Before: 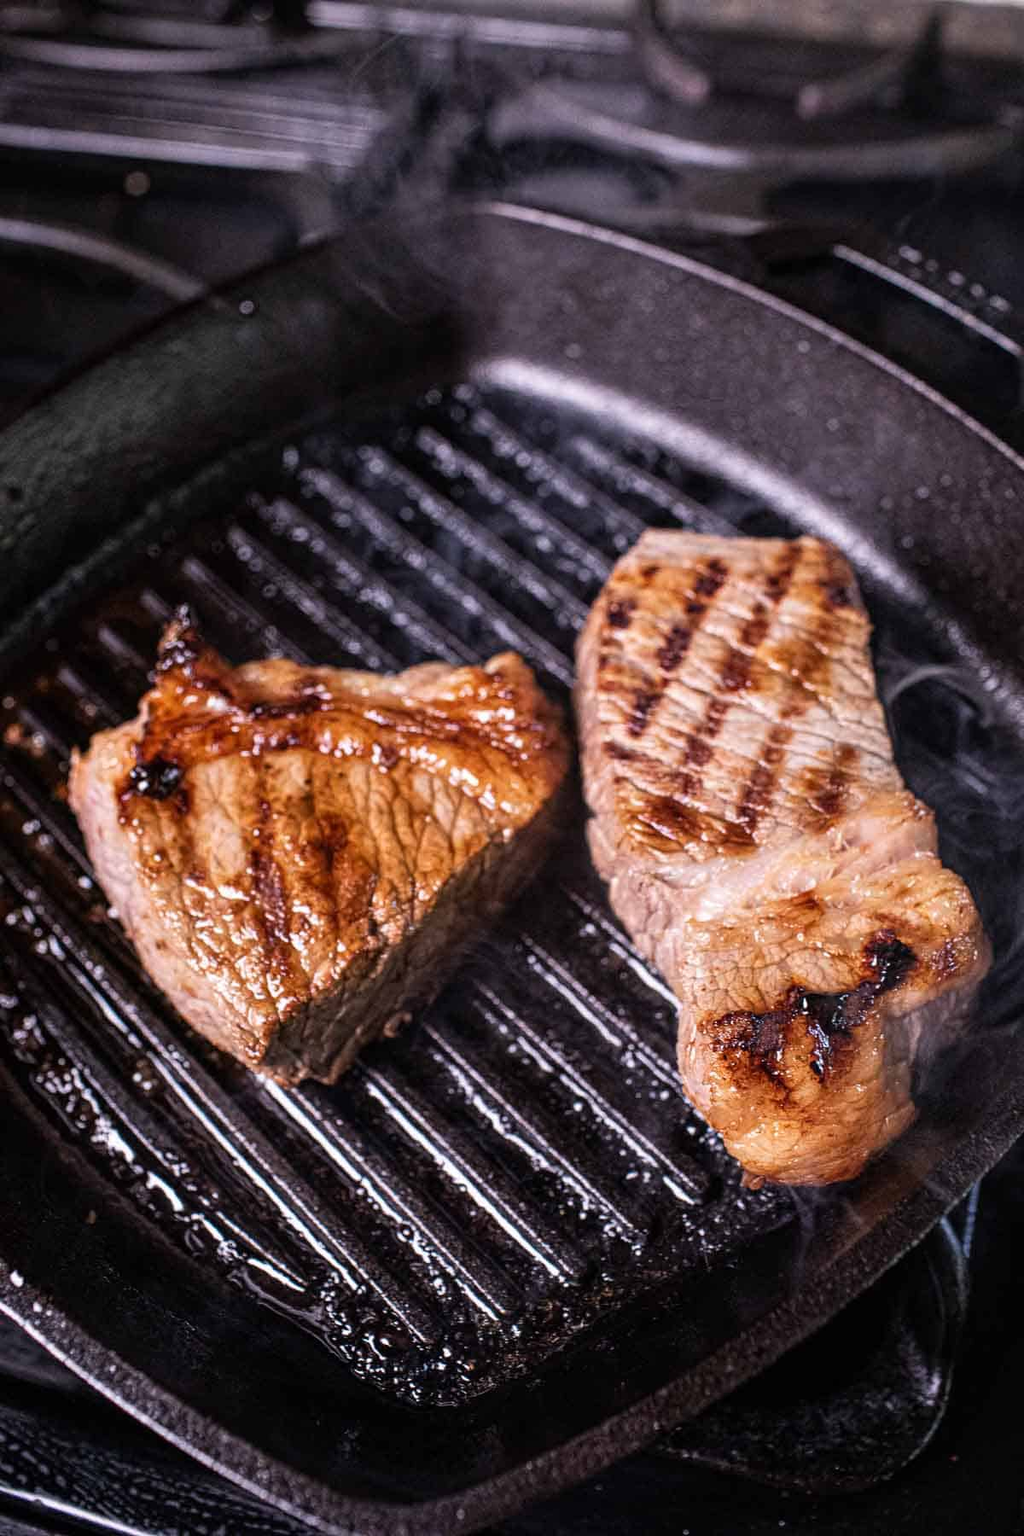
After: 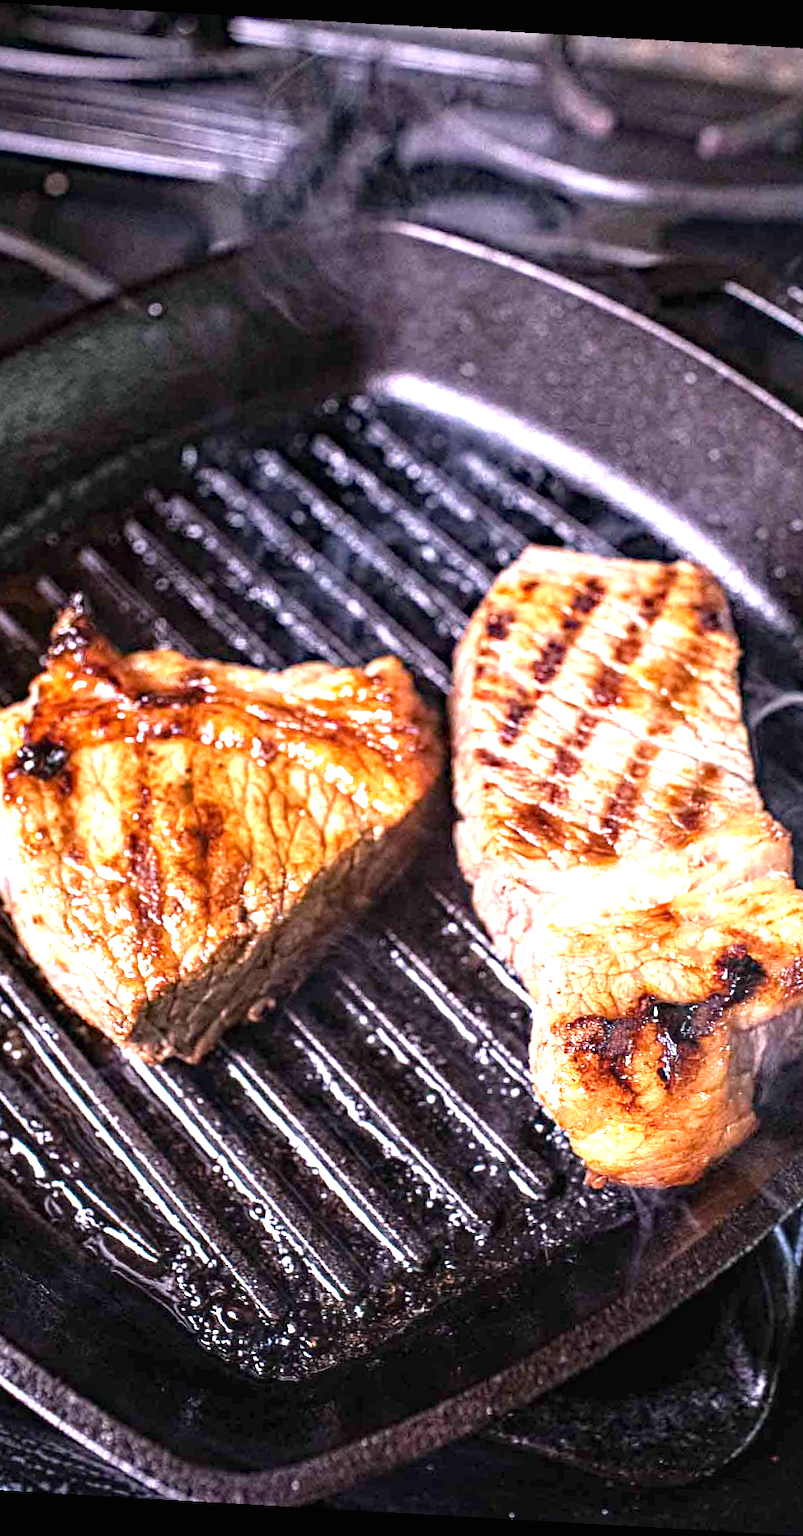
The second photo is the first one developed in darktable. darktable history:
crop and rotate: angle -3.26°, left 14.066%, top 0.04%, right 10.94%, bottom 0.052%
exposure: black level correction 0, exposure 1.493 EV, compensate highlight preservation false
haze removal: strength 0.279, distance 0.247, compatibility mode true, adaptive false
